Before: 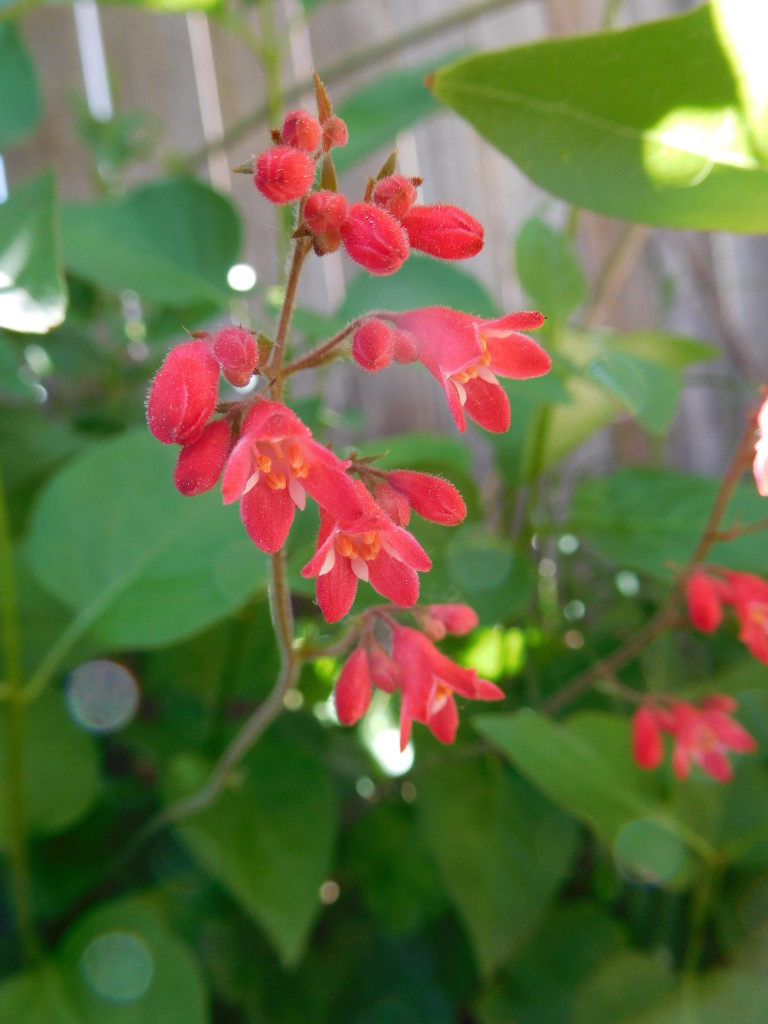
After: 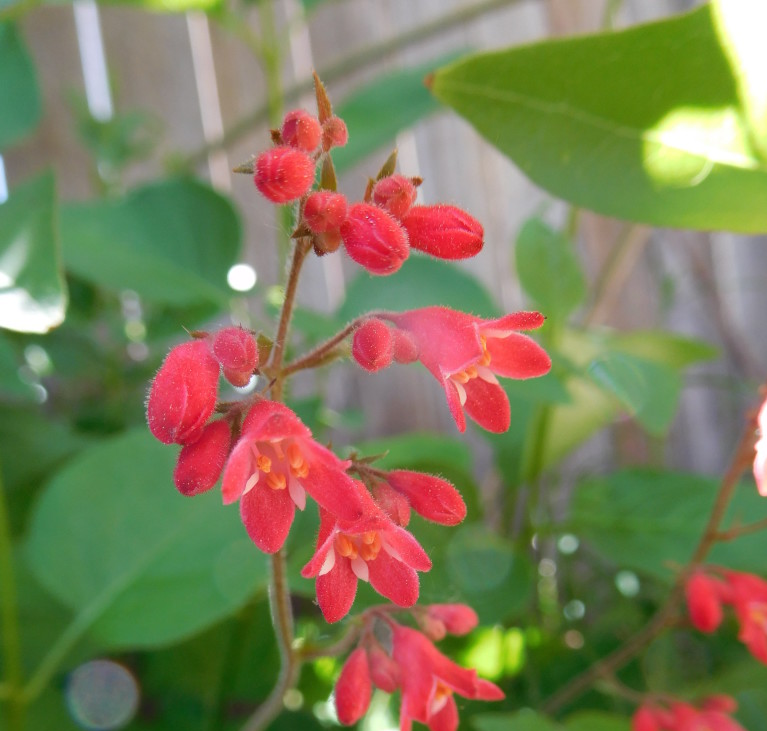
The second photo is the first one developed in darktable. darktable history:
crop: right 0%, bottom 28.555%
